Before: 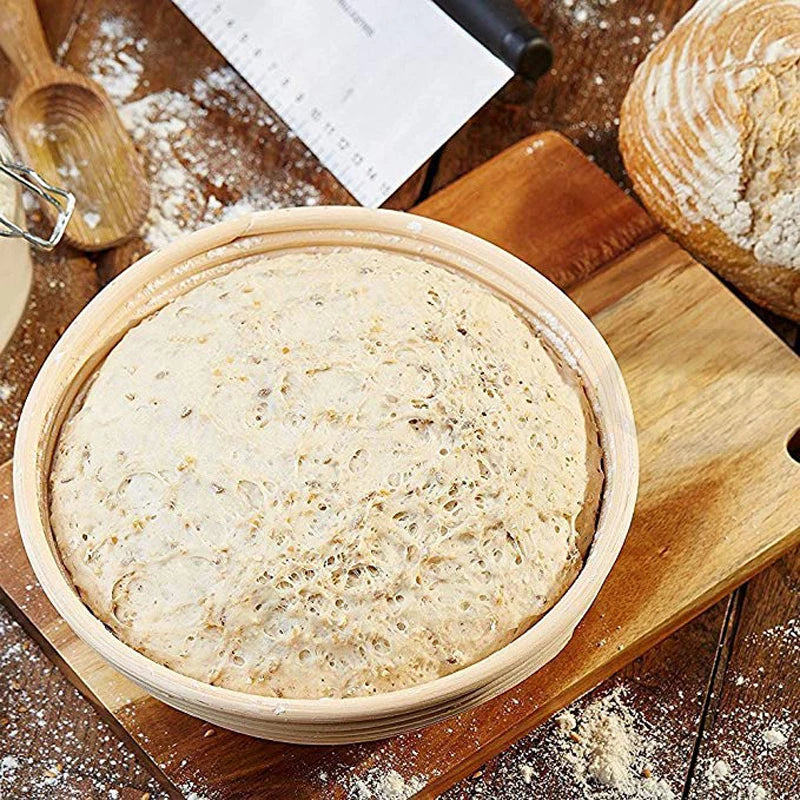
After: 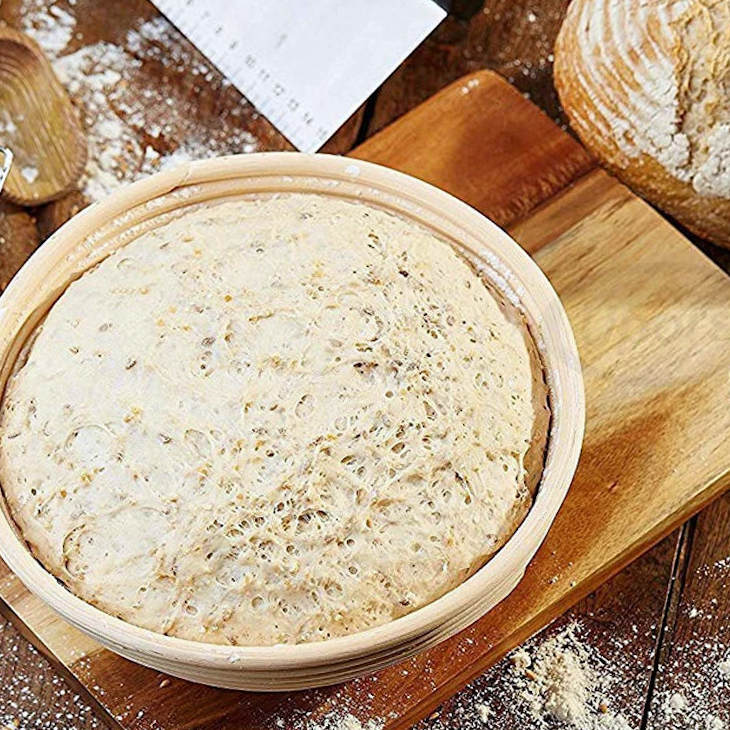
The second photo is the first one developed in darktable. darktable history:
crop and rotate: angle 1.96°, left 5.673%, top 5.673%
white balance: red 0.988, blue 1.017
